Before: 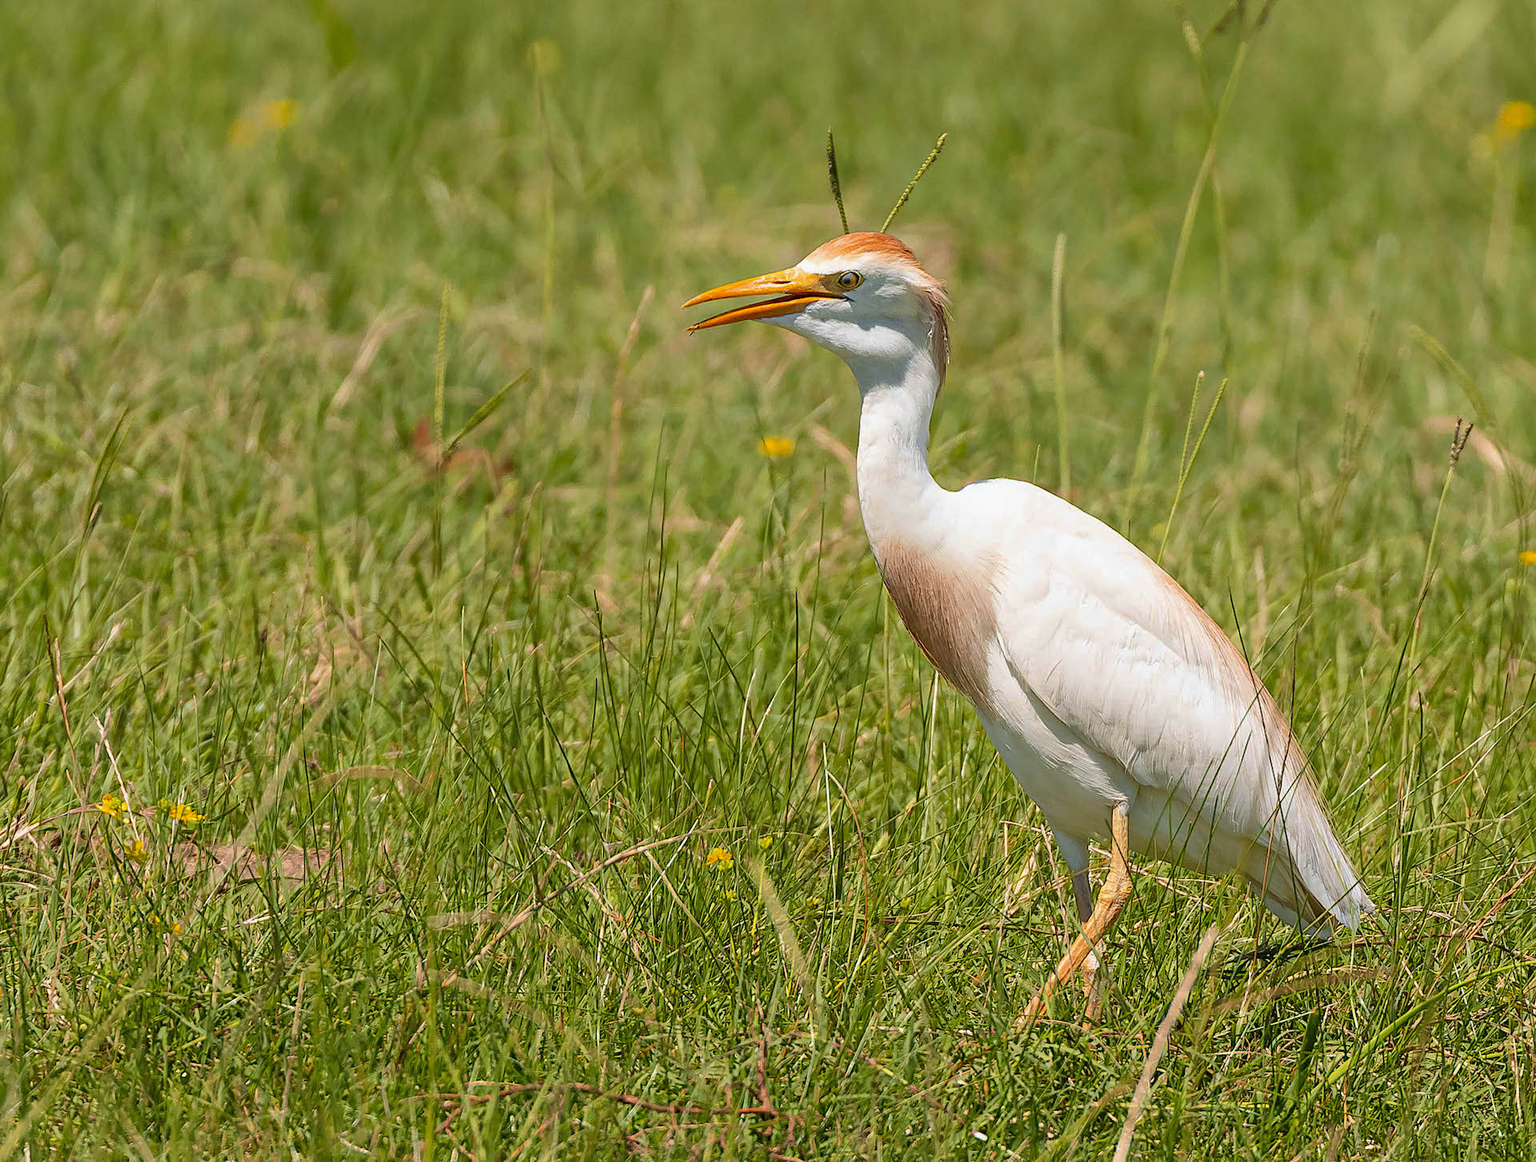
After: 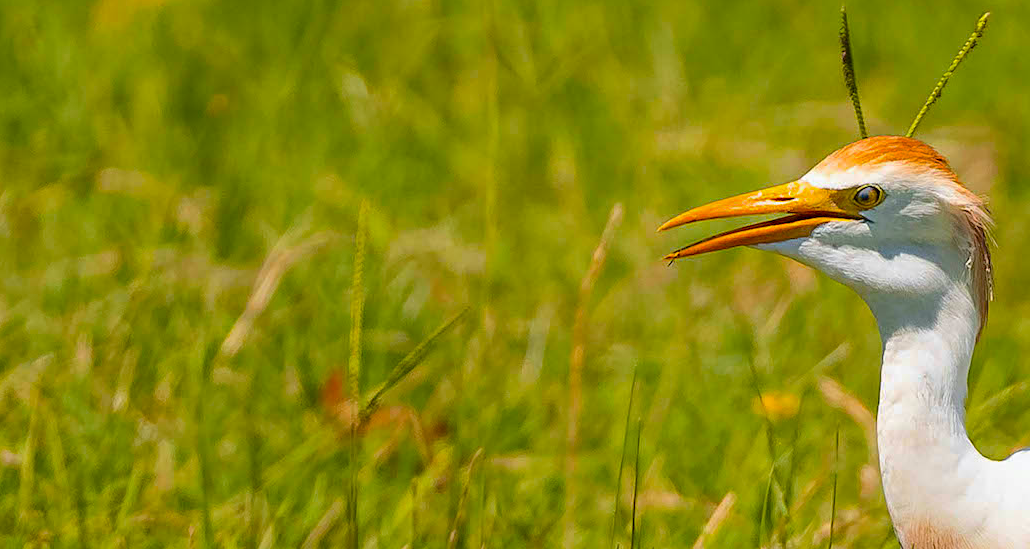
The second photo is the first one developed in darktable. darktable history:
color balance rgb: linear chroma grading › global chroma 15%, perceptual saturation grading › global saturation 30%
crop: left 10.121%, top 10.631%, right 36.218%, bottom 51.526%
